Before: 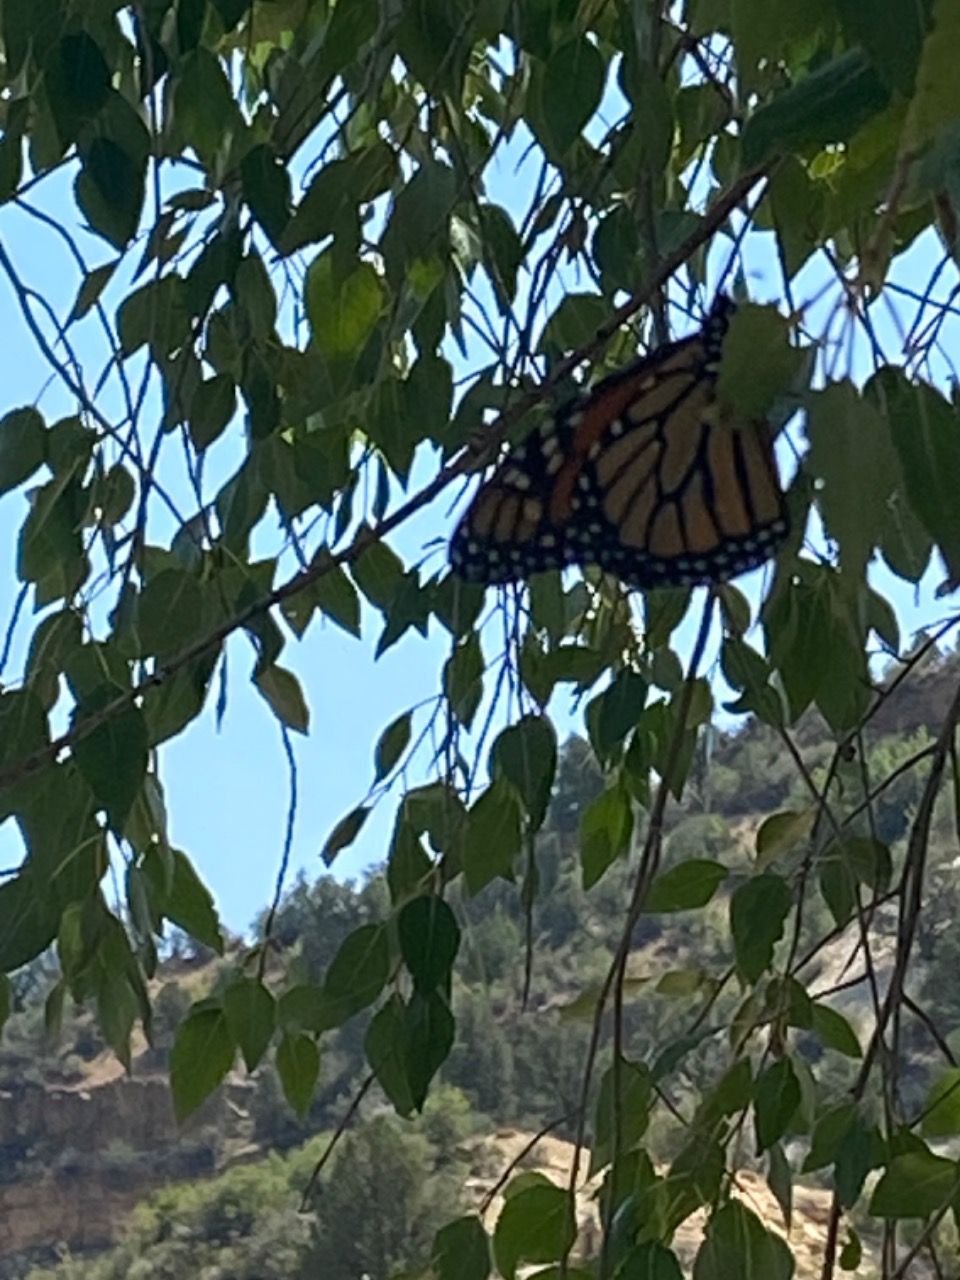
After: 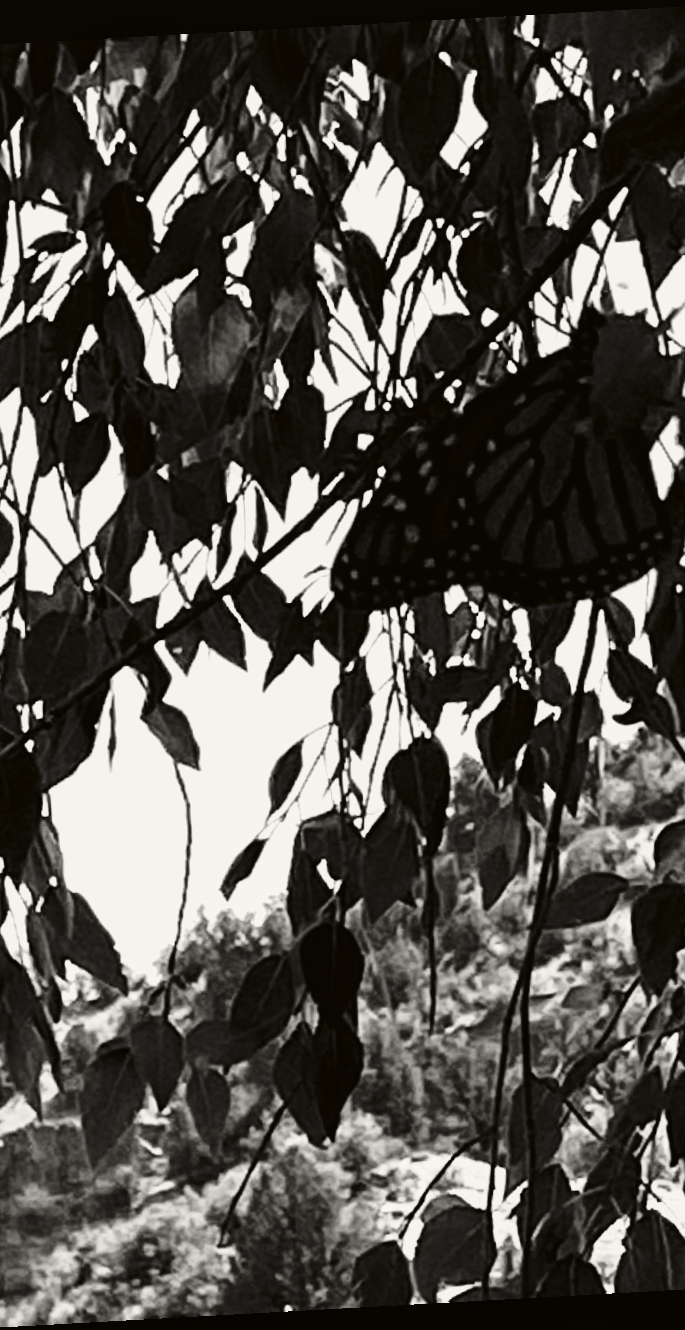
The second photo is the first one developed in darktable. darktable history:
rotate and perspective: rotation -3.18°, automatic cropping off
rgb curve: curves: ch0 [(0, 0.186) (0.314, 0.284) (0.775, 0.708) (1, 1)], compensate middle gray true, preserve colors none
exposure: exposure 2.04 EV, compensate highlight preservation false
contrast brightness saturation: contrast -0.03, brightness -0.59, saturation -1
tone curve: curves: ch0 [(0, 0.021) (0.049, 0.044) (0.152, 0.14) (0.328, 0.377) (0.473, 0.543) (0.641, 0.705) (0.85, 0.894) (1, 0.969)]; ch1 [(0, 0) (0.302, 0.331) (0.433, 0.432) (0.472, 0.47) (0.502, 0.503) (0.527, 0.521) (0.564, 0.58) (0.614, 0.626) (0.677, 0.701) (0.859, 0.885) (1, 1)]; ch2 [(0, 0) (0.33, 0.301) (0.447, 0.44) (0.487, 0.496) (0.502, 0.516) (0.535, 0.563) (0.565, 0.593) (0.608, 0.638) (1, 1)], color space Lab, independent channels, preserve colors none
crop and rotate: left 14.385%, right 18.948%
filmic rgb: black relative exposure -5 EV, hardness 2.88, contrast 1.3, highlights saturation mix -10%
local contrast: highlights 100%, shadows 100%, detail 120%, midtone range 0.2
